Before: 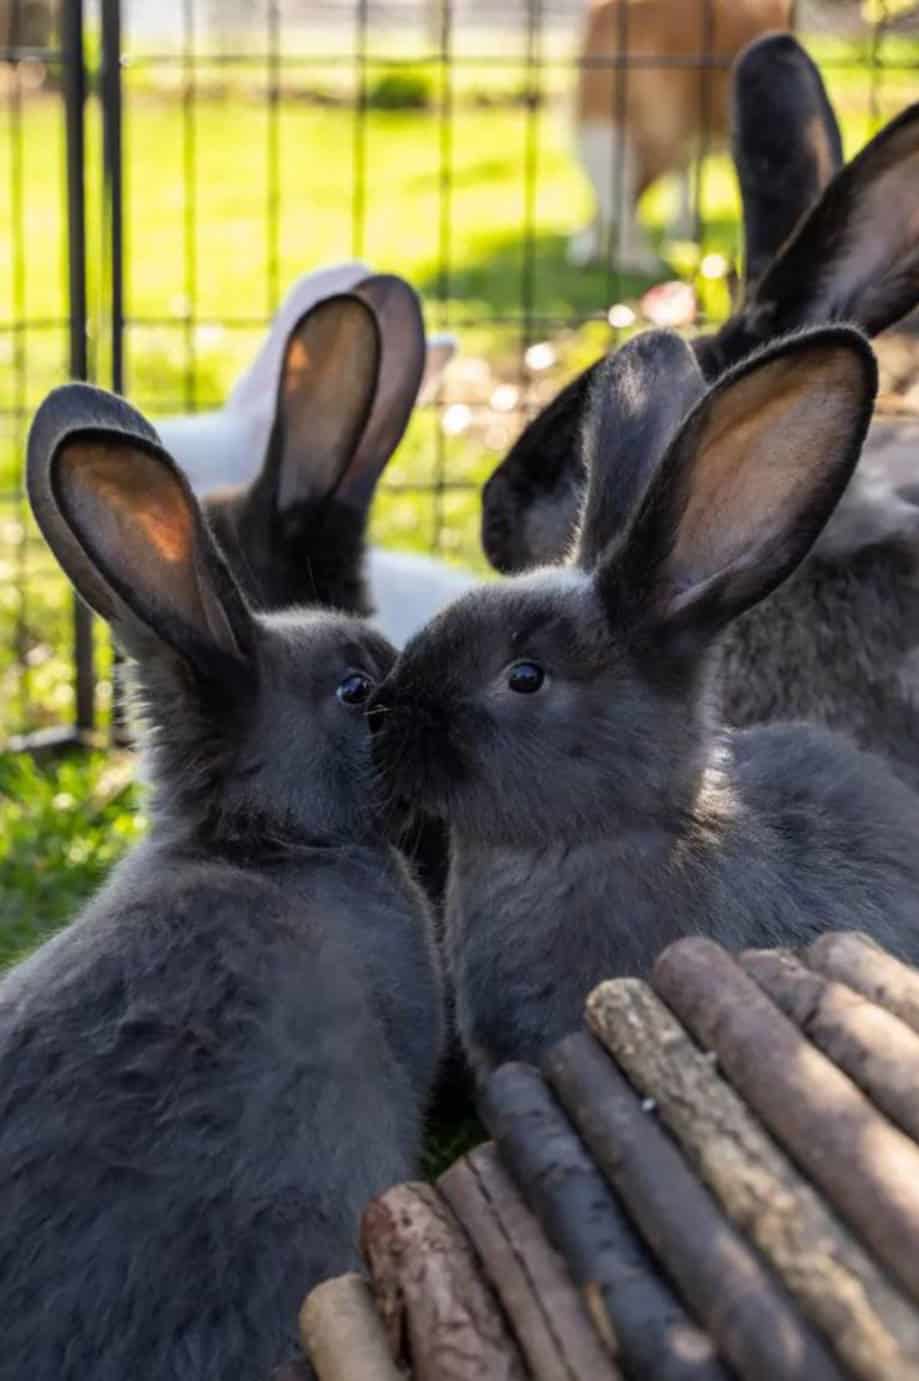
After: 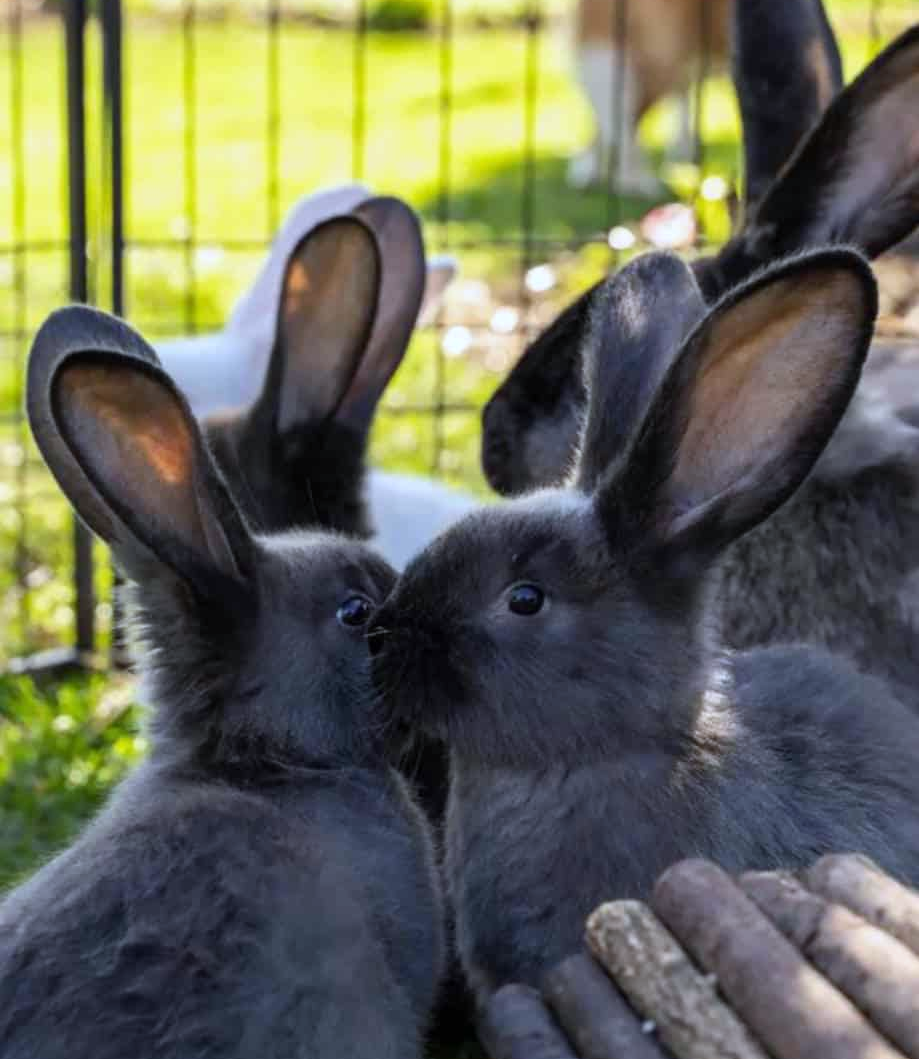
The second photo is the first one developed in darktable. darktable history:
crop: top 5.667%, bottom 17.637%
white balance: red 0.954, blue 1.079
